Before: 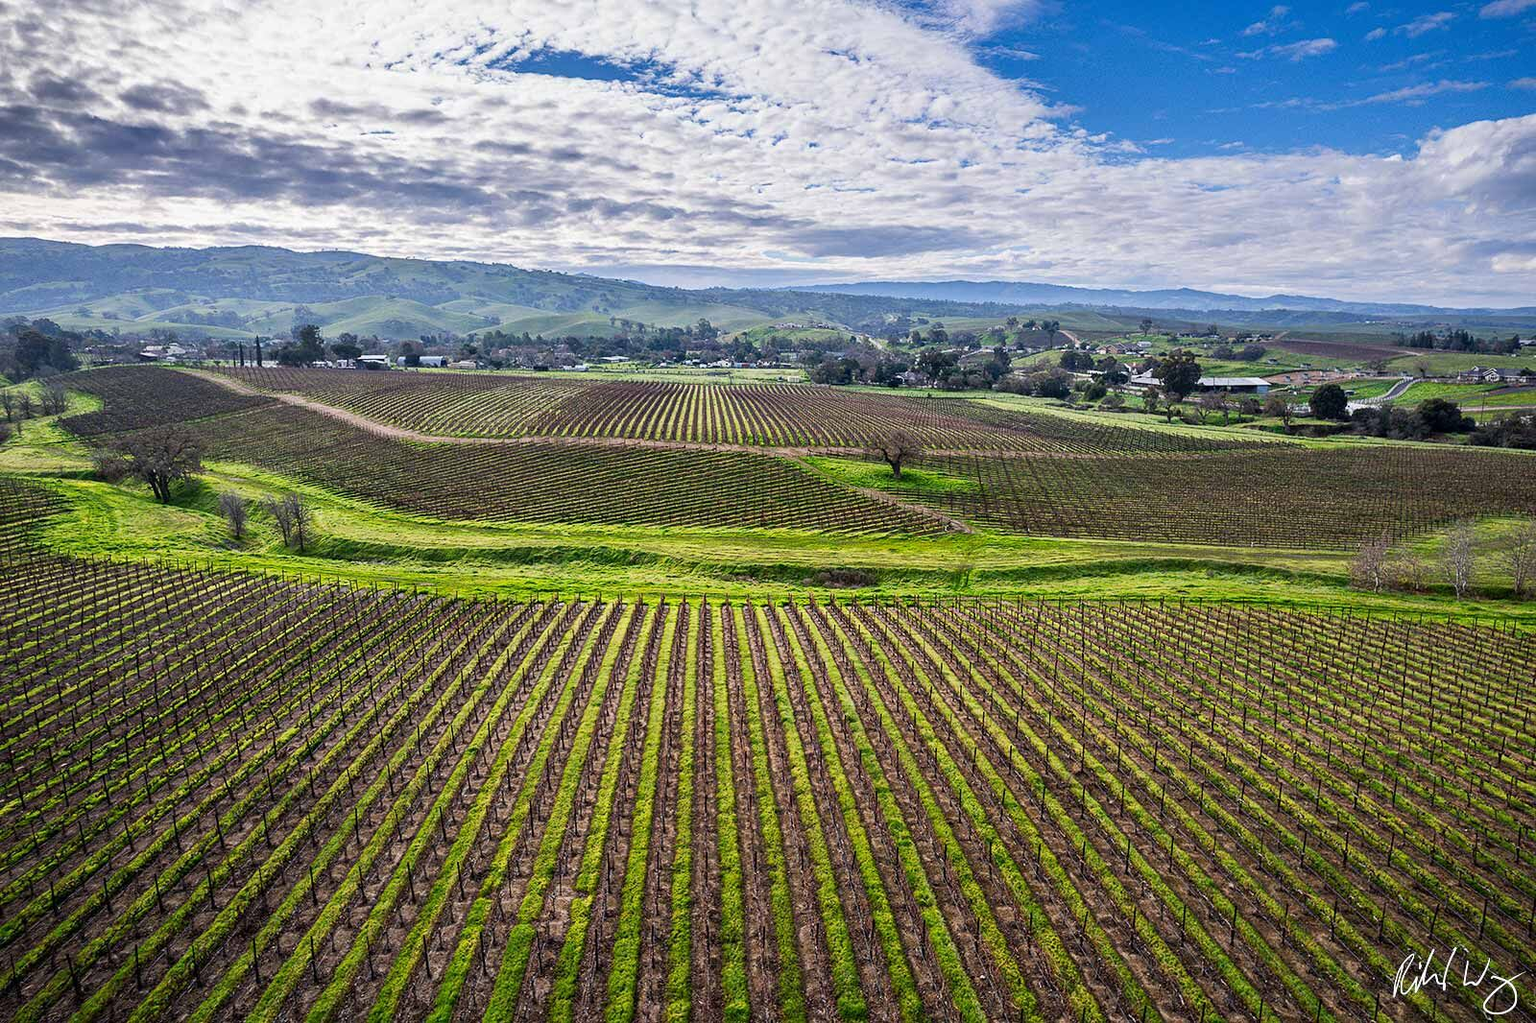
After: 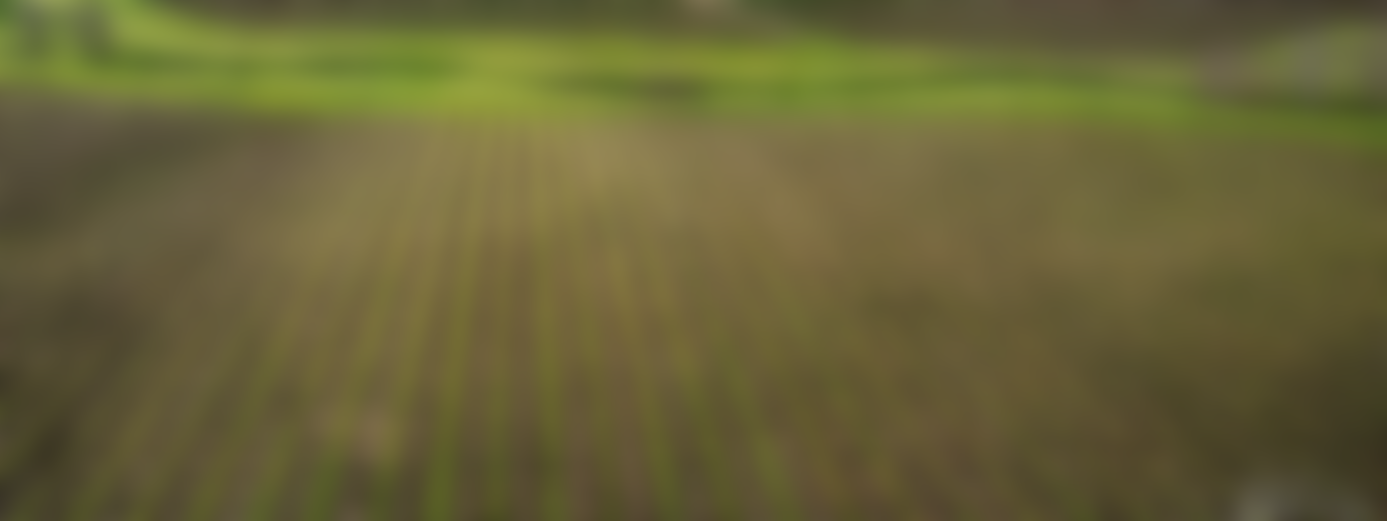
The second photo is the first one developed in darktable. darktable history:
crop and rotate: left 13.306%, top 48.129%, bottom 2.928%
lowpass: radius 16, unbound 0
